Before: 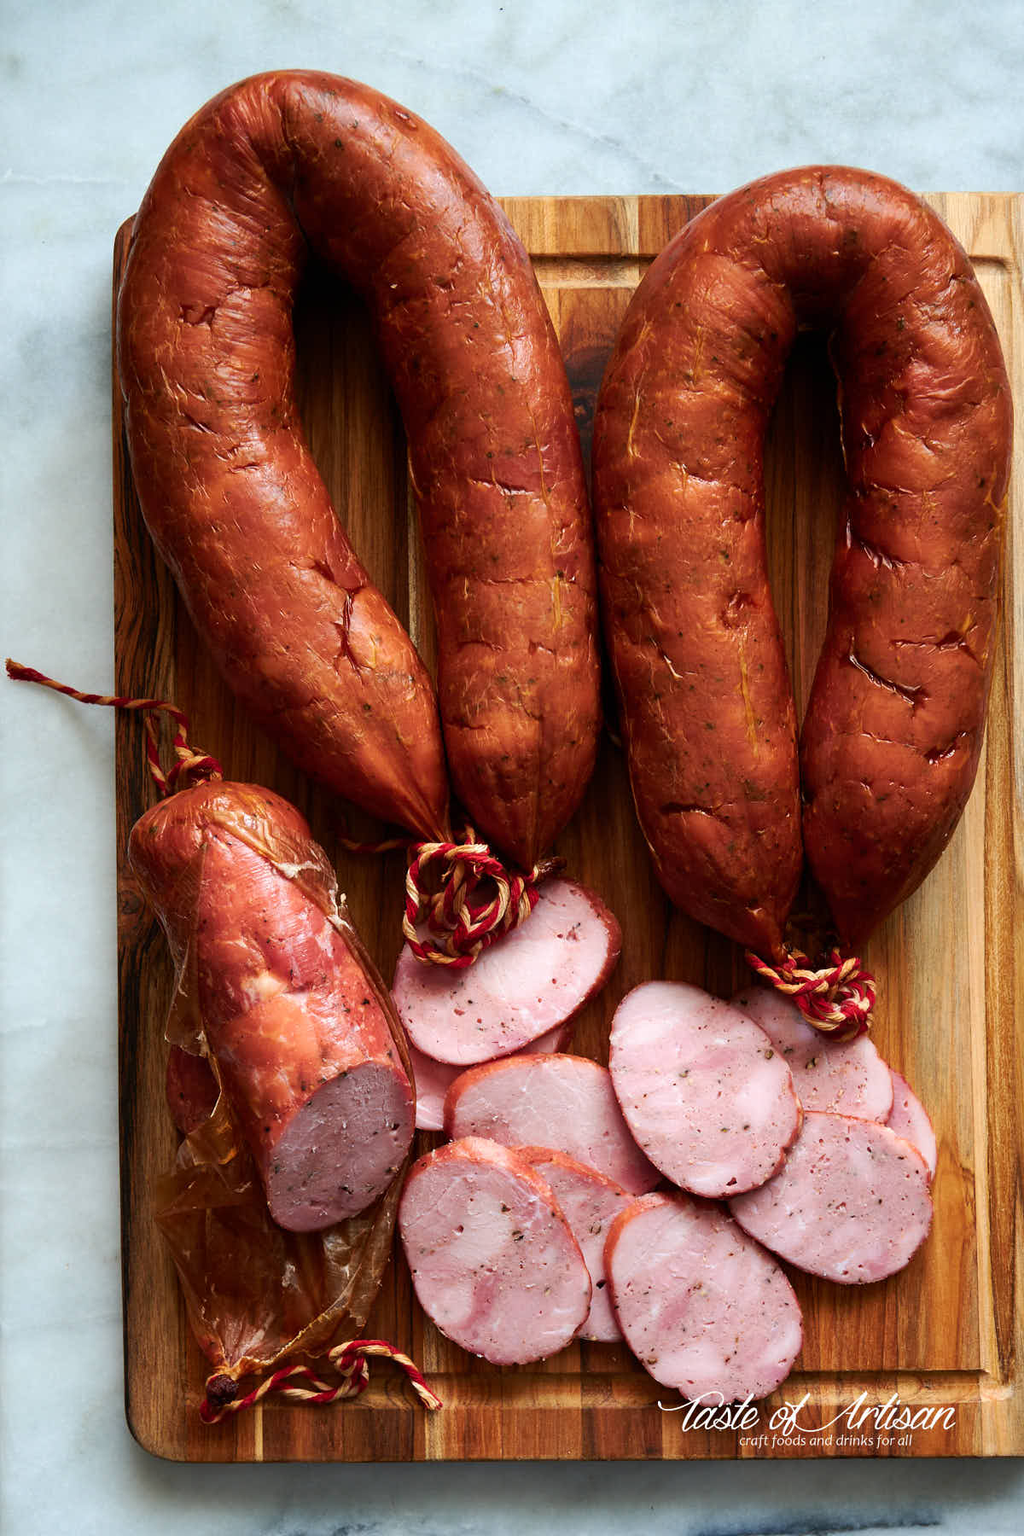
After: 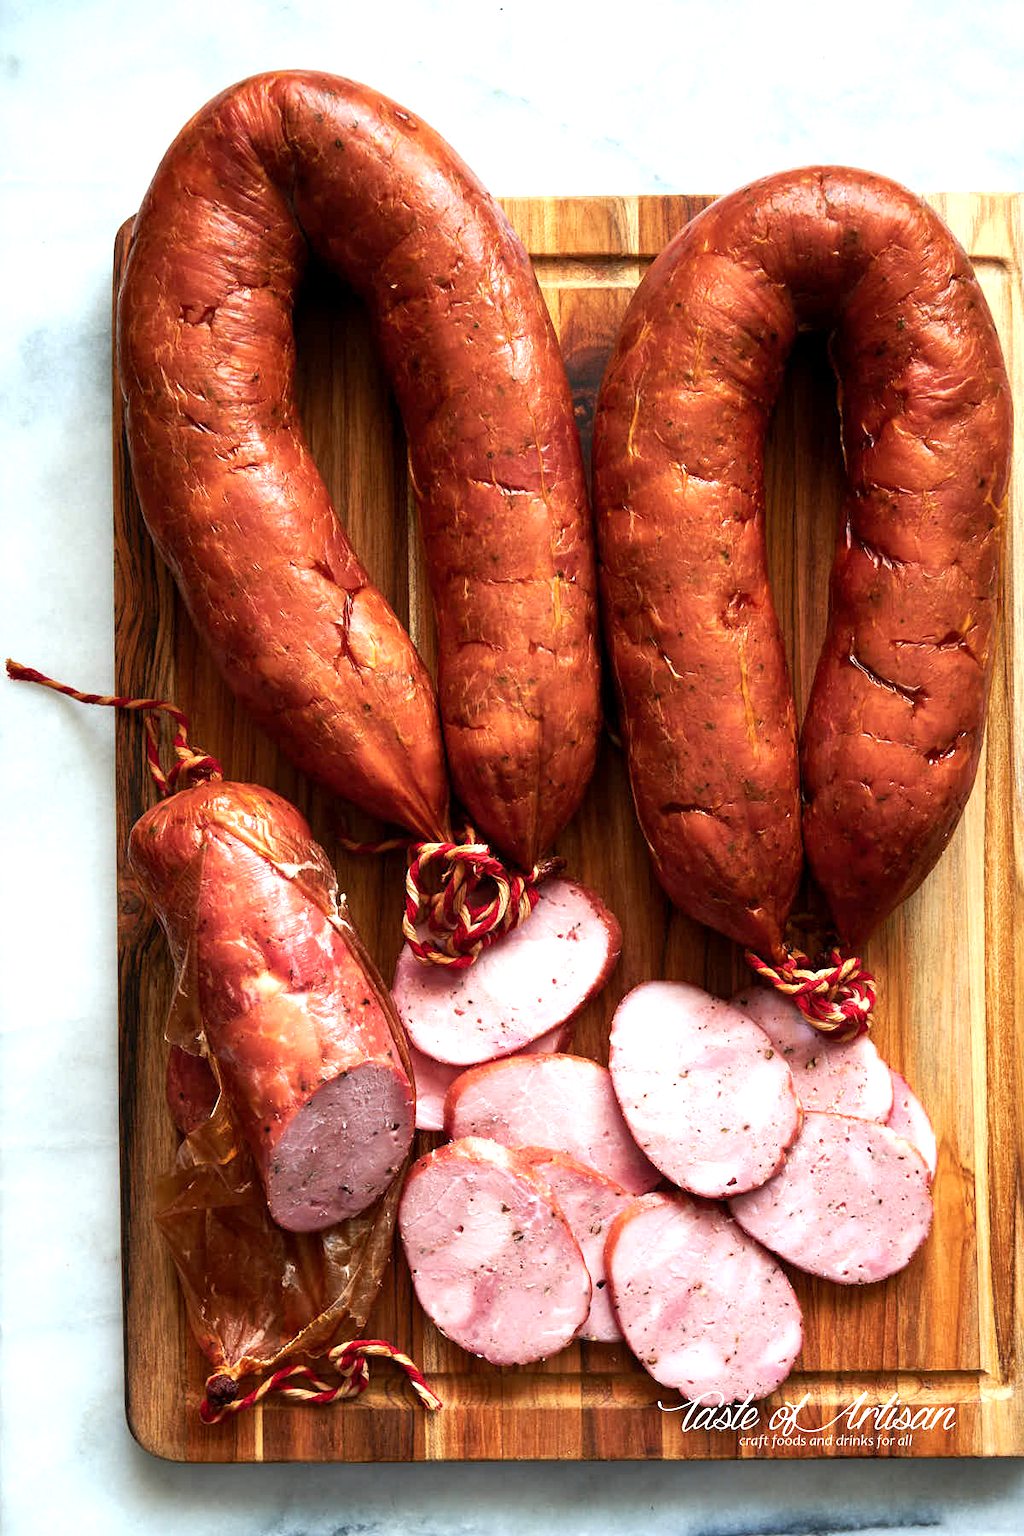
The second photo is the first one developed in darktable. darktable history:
local contrast: highlights 100%, shadows 99%, detail 119%, midtone range 0.2
exposure: black level correction 0, exposure 0.701 EV, compensate highlight preservation false
